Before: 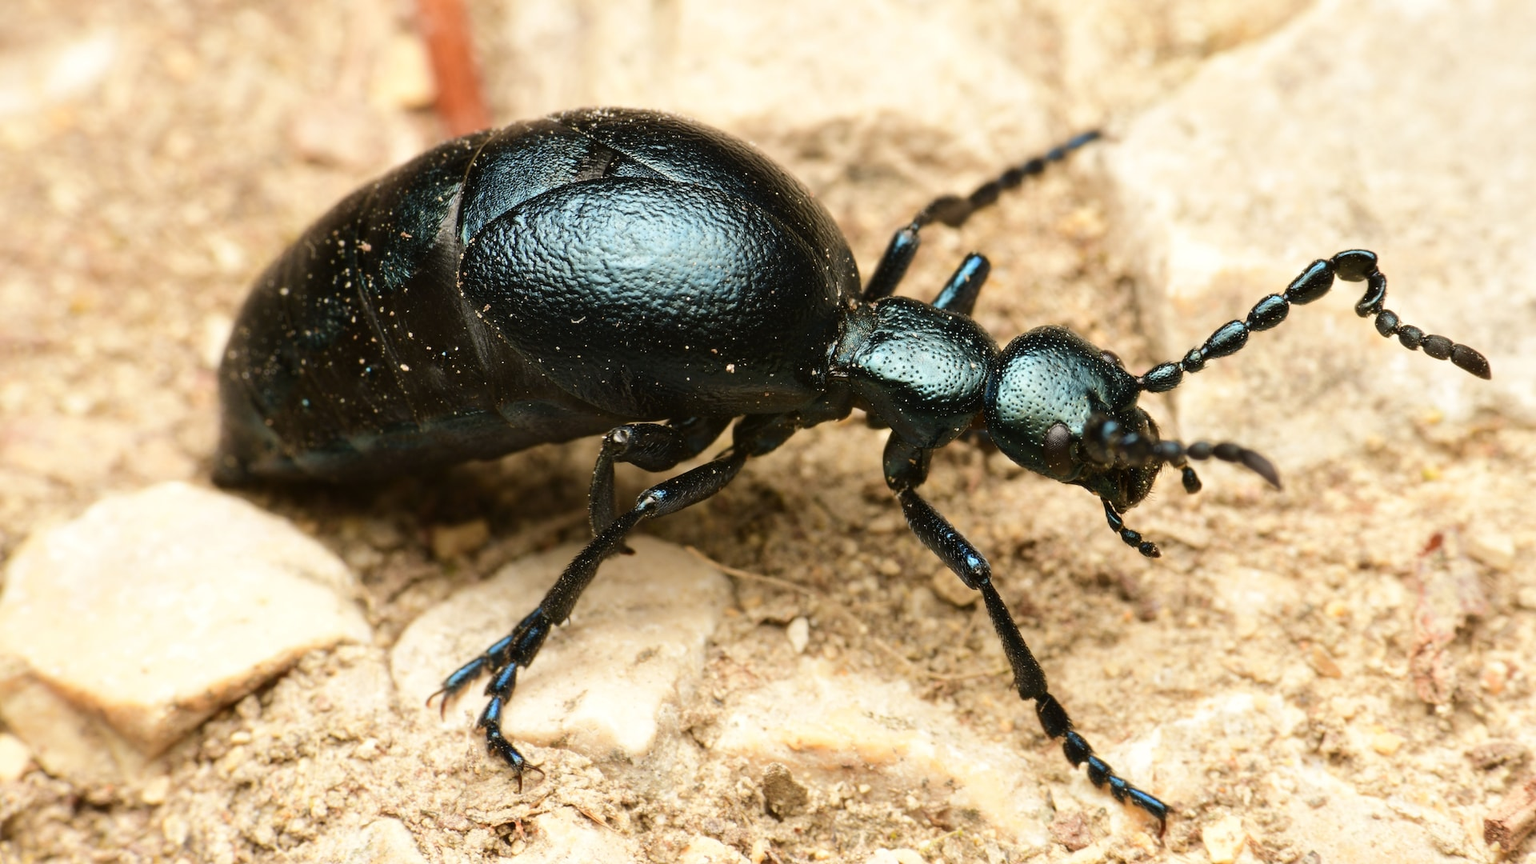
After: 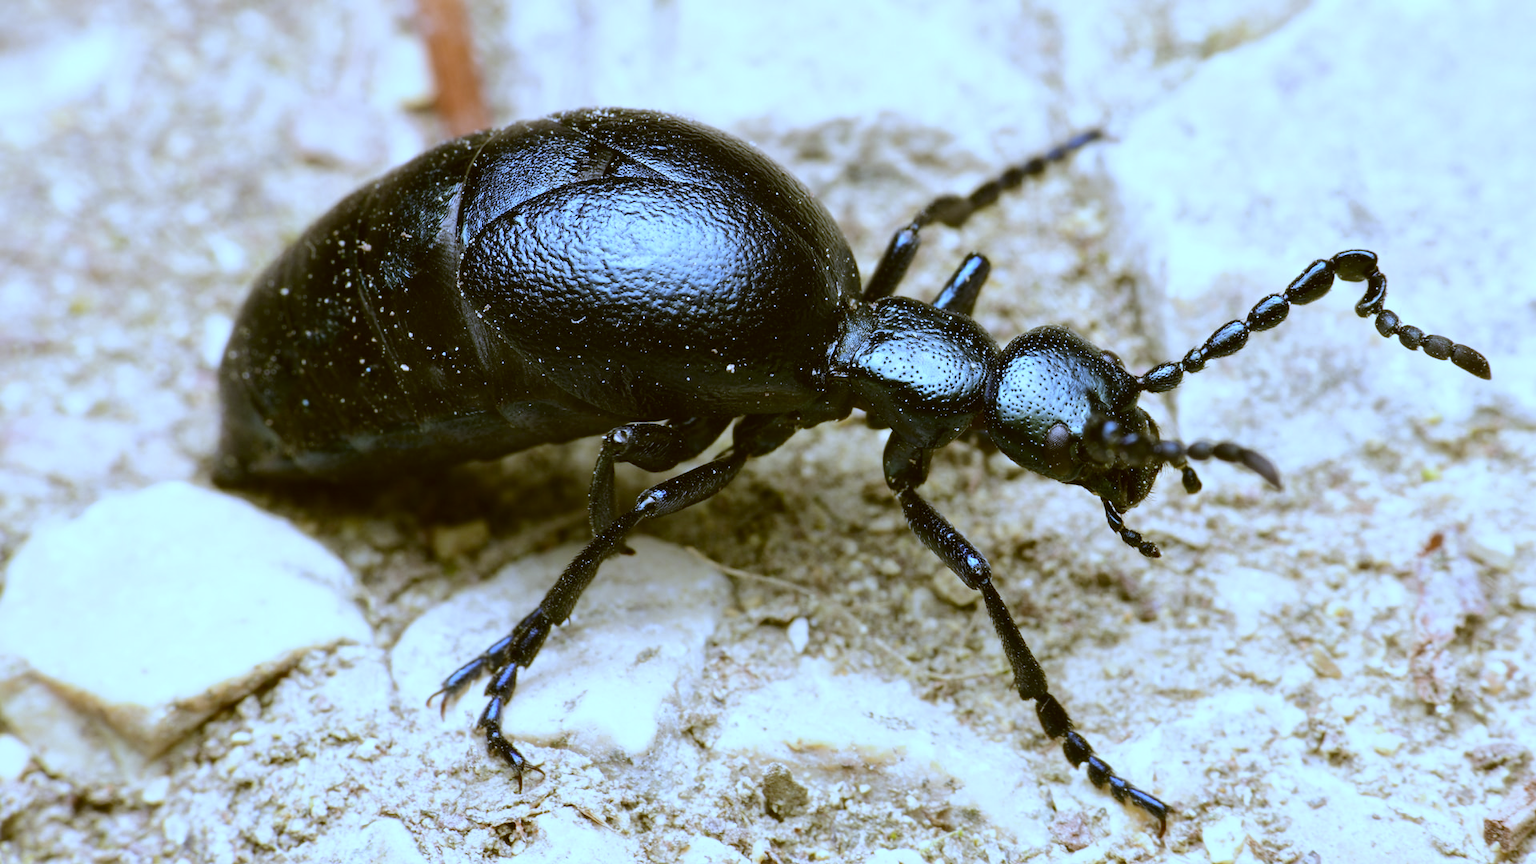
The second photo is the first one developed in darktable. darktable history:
color correction: highlights a* -1.43, highlights b* 10.12, shadows a* 0.395, shadows b* 19.35
white balance: red 0.766, blue 1.537
